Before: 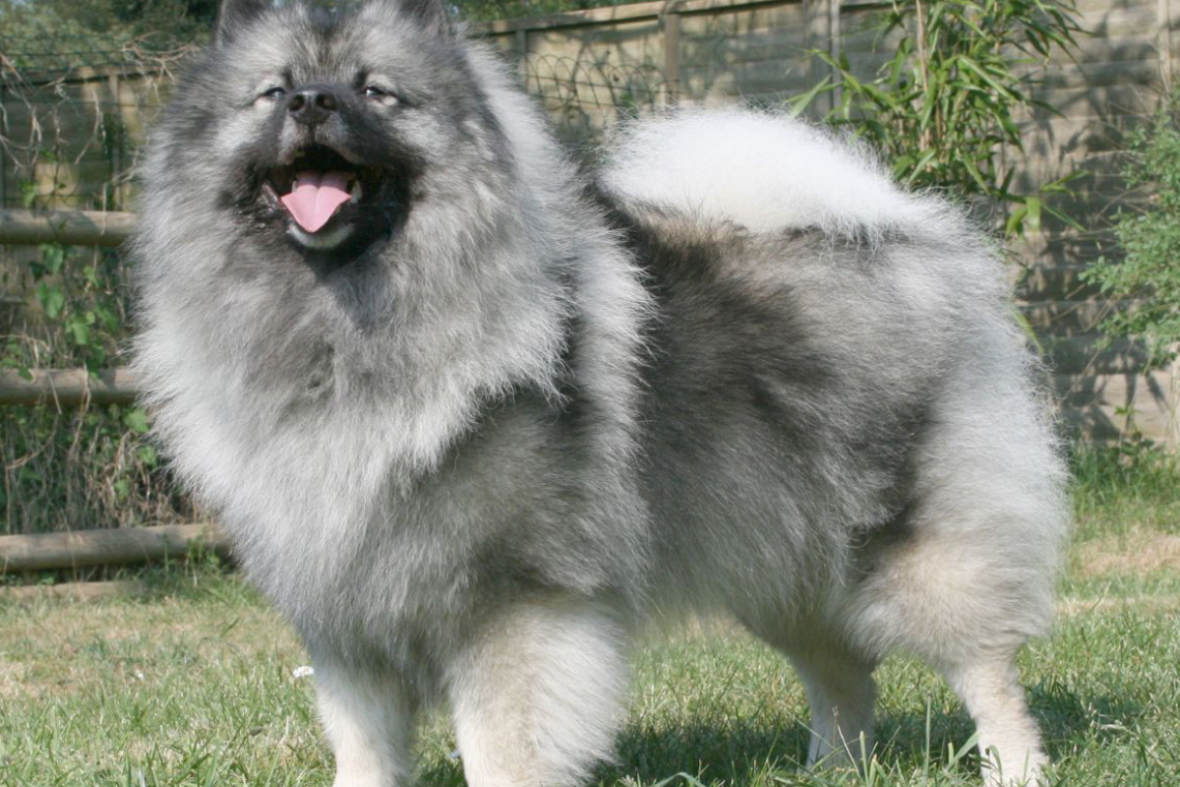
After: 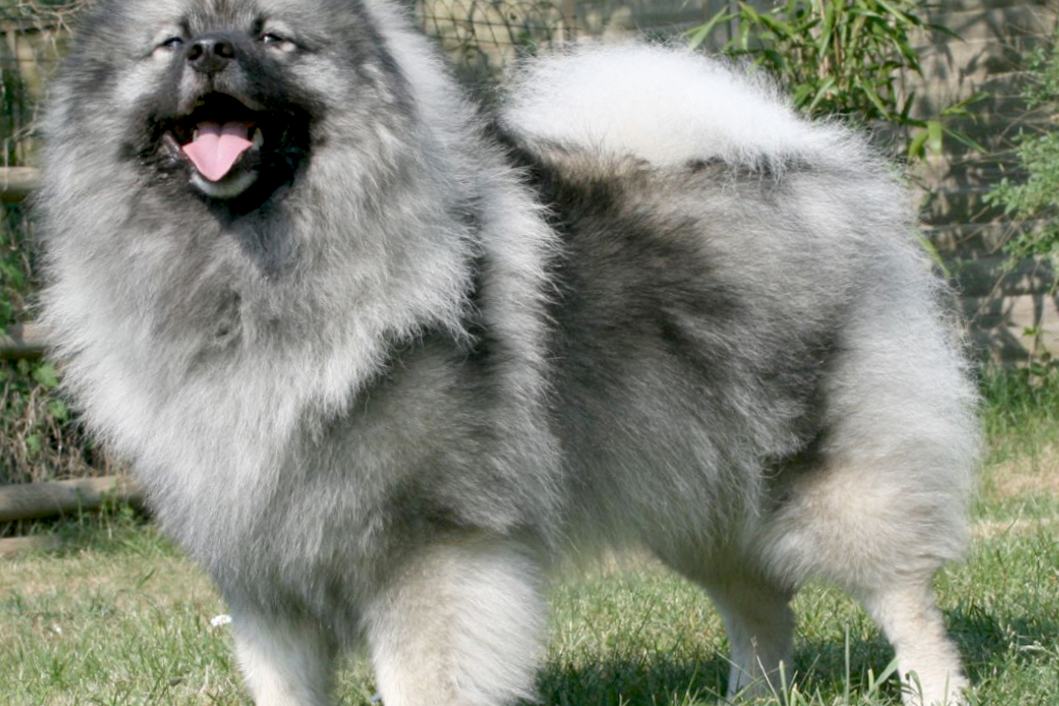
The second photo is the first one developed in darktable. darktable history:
crop and rotate: angle 1.96°, left 5.673%, top 5.673%
exposure: black level correction 0.012, compensate highlight preservation false
contrast equalizer: y [[0.509, 0.517, 0.523, 0.523, 0.517, 0.509], [0.5 ×6], [0.5 ×6], [0 ×6], [0 ×6]]
